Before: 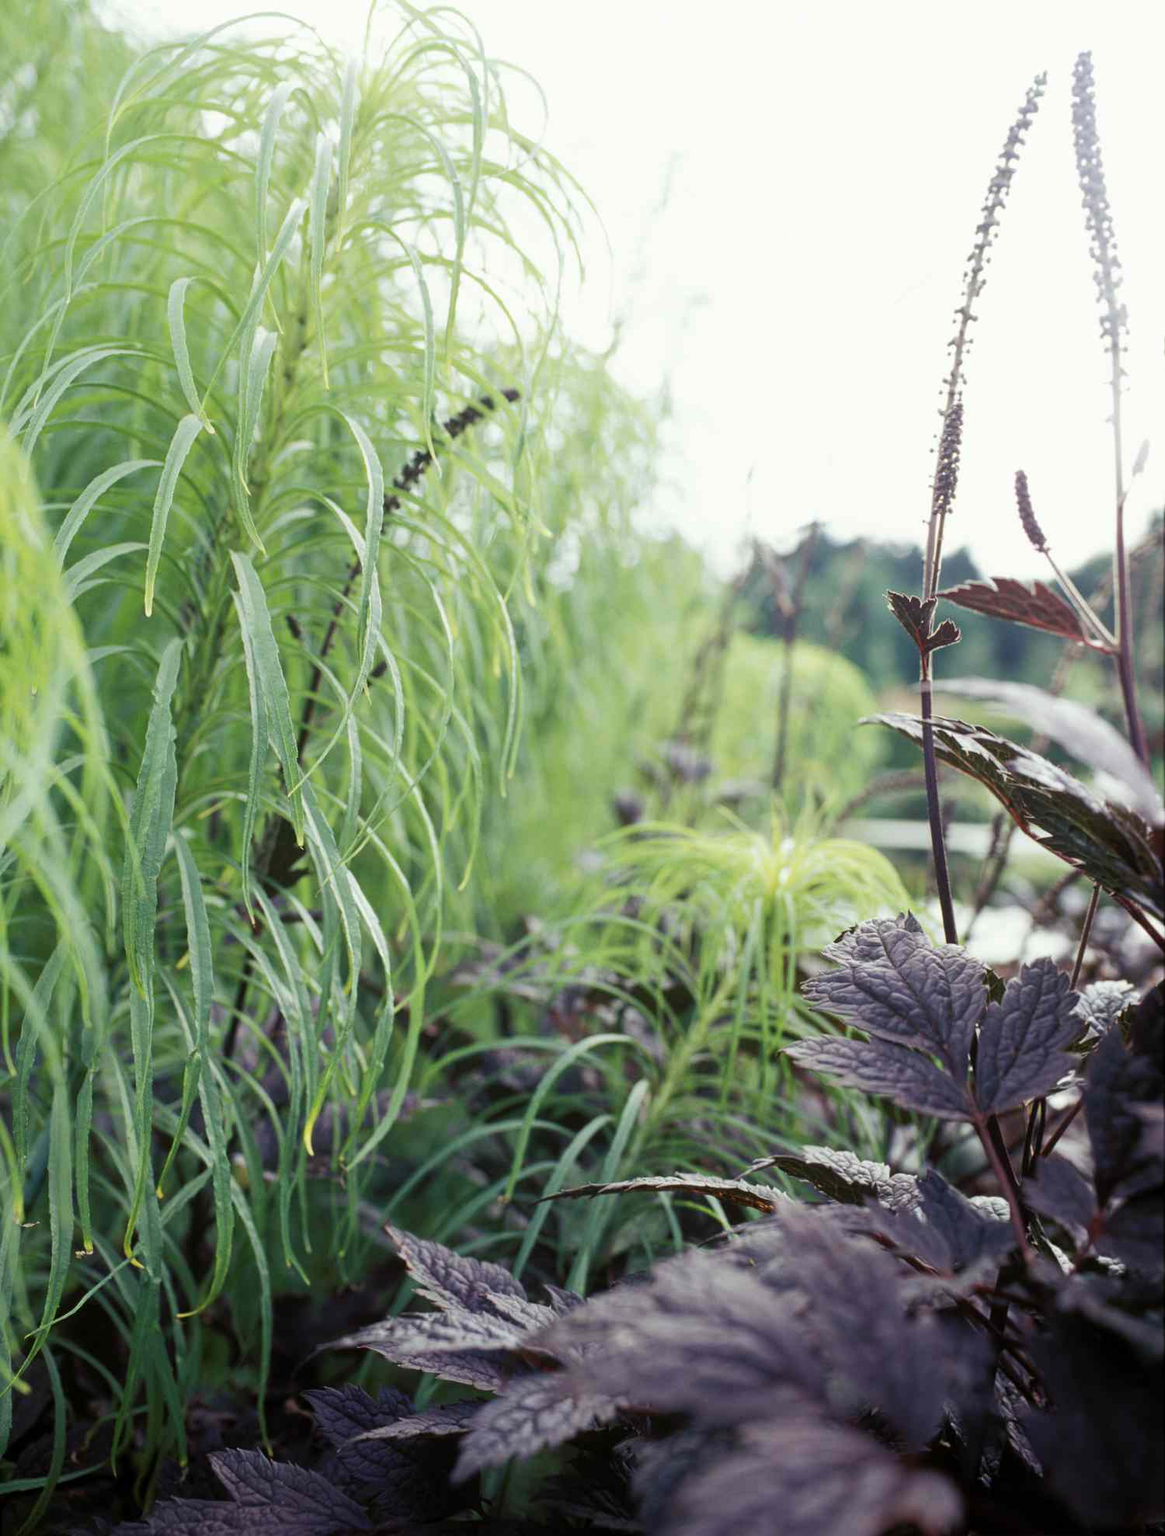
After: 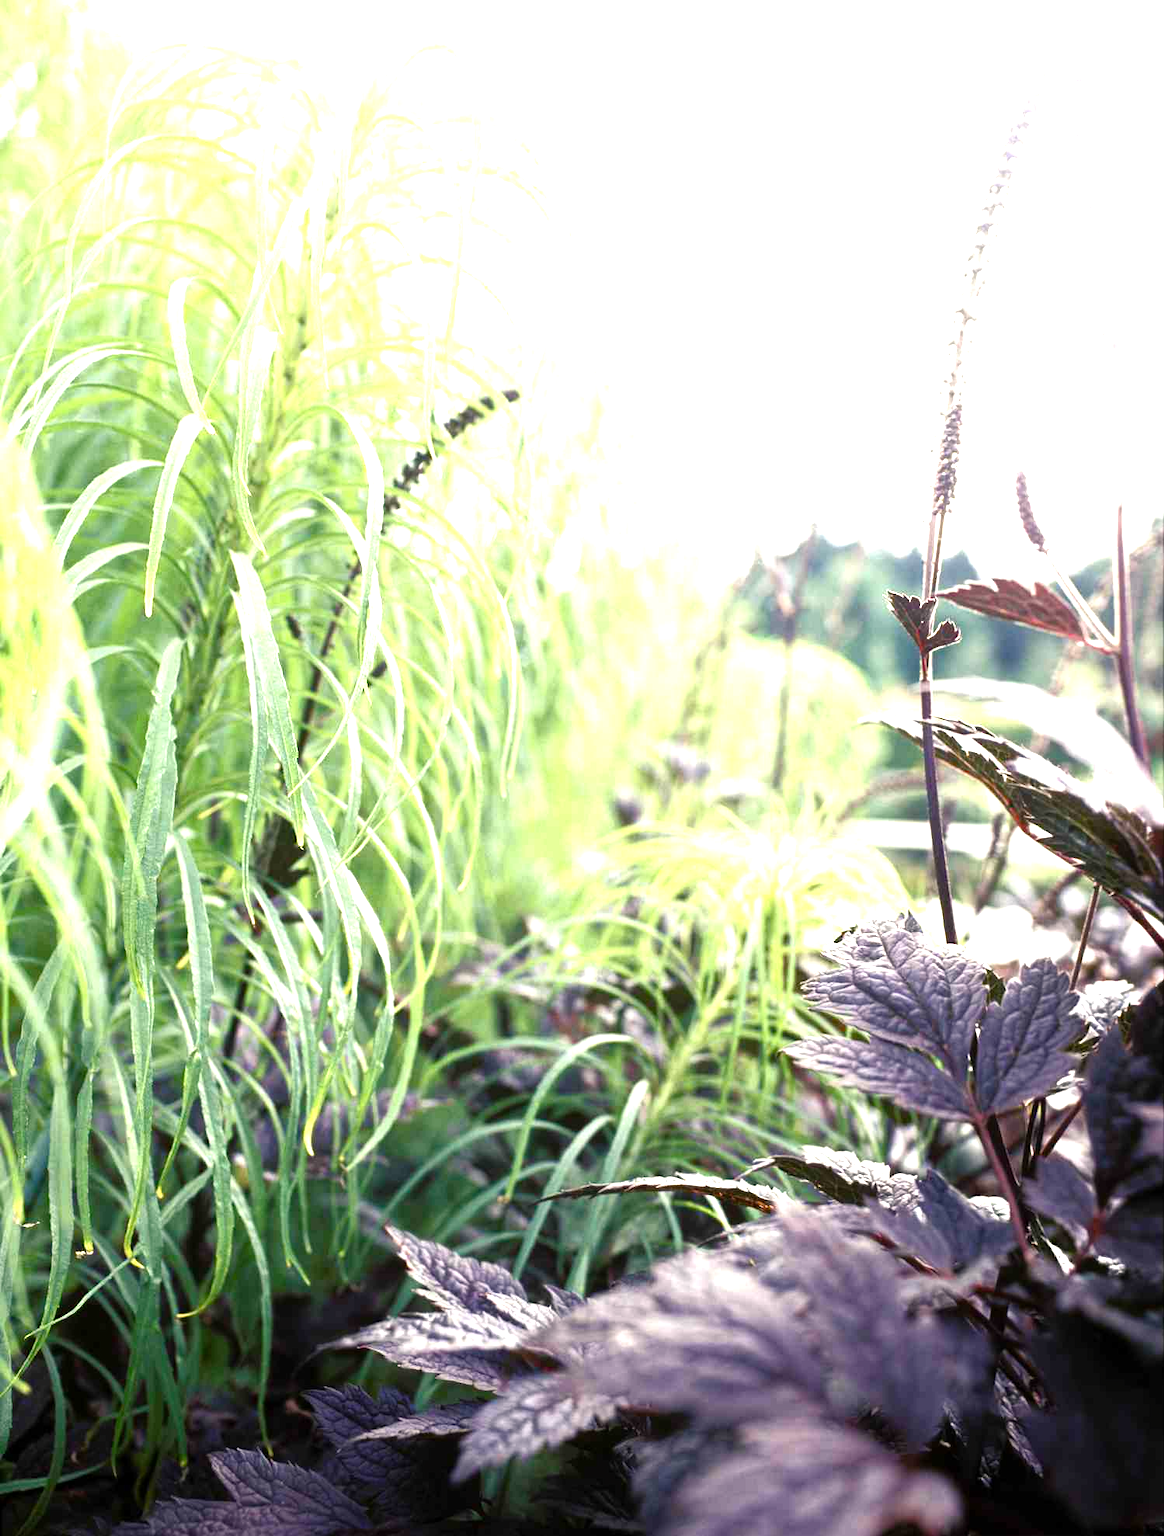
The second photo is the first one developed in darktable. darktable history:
exposure: exposure 0.645 EV, compensate highlight preservation false
tone equalizer: -8 EV -0.45 EV, -7 EV -0.408 EV, -6 EV -0.363 EV, -5 EV -0.223 EV, -3 EV 0.204 EV, -2 EV 0.313 EV, -1 EV 0.377 EV, +0 EV 0.4 EV
color balance rgb: highlights gain › chroma 1.597%, highlights gain › hue 56.39°, perceptual saturation grading › global saturation 13.759%, perceptual saturation grading › highlights -25.804%, perceptual saturation grading › shadows 29.484%, perceptual brilliance grading › highlights 11.544%
